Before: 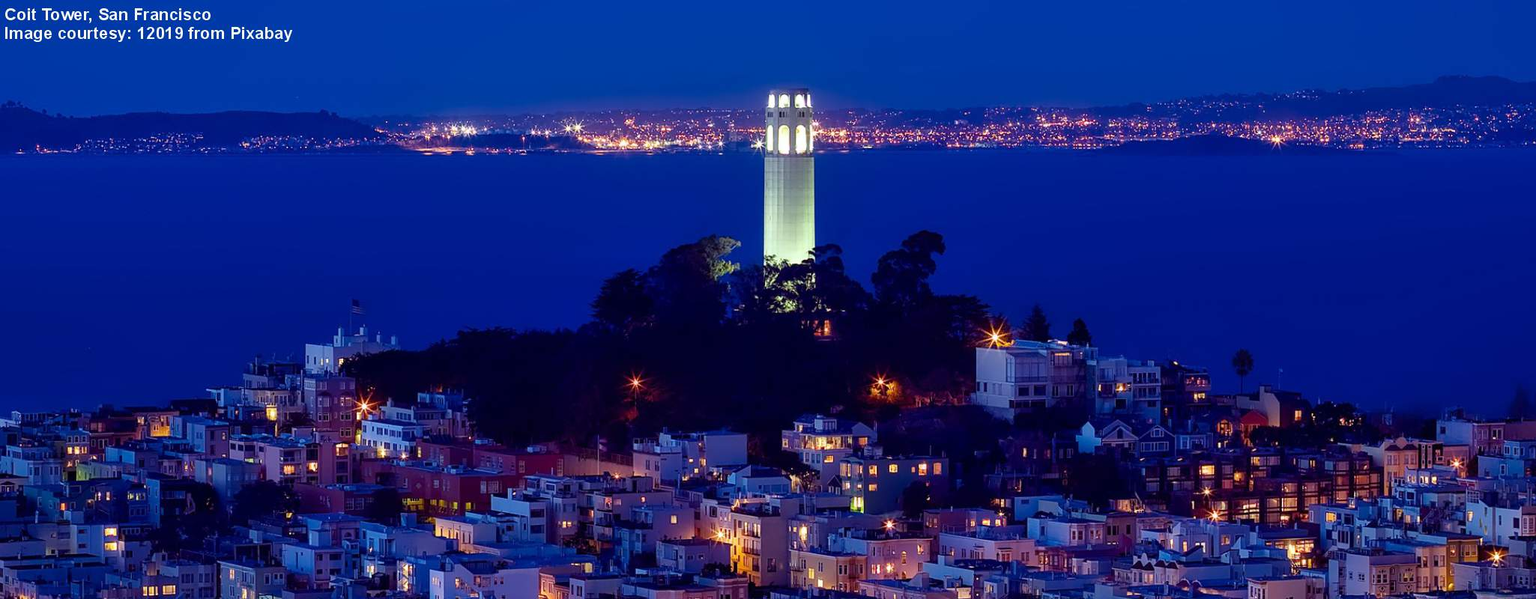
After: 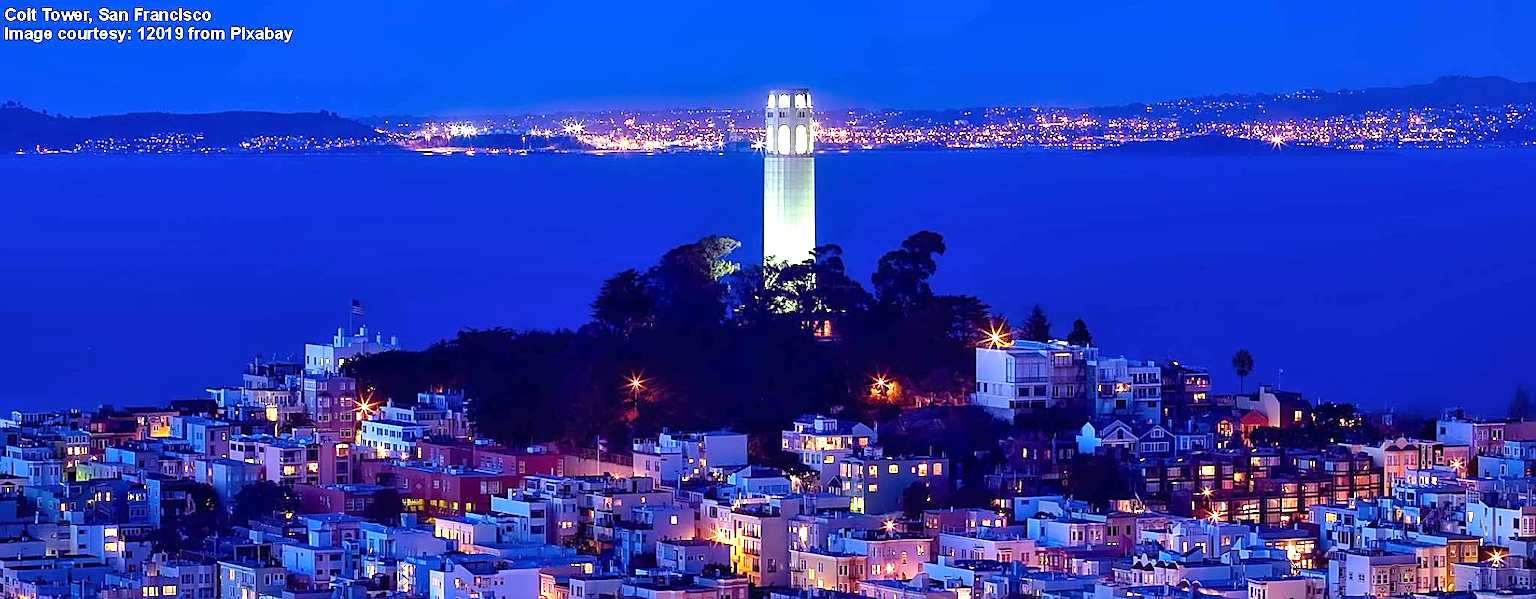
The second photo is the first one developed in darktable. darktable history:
exposure: exposure 1.223 EV, compensate highlight preservation false
shadows and highlights: shadows 25, highlights -48, soften with gaussian
sharpen: on, module defaults
rgb levels: preserve colors max RGB
white balance: red 0.982, blue 1.018
